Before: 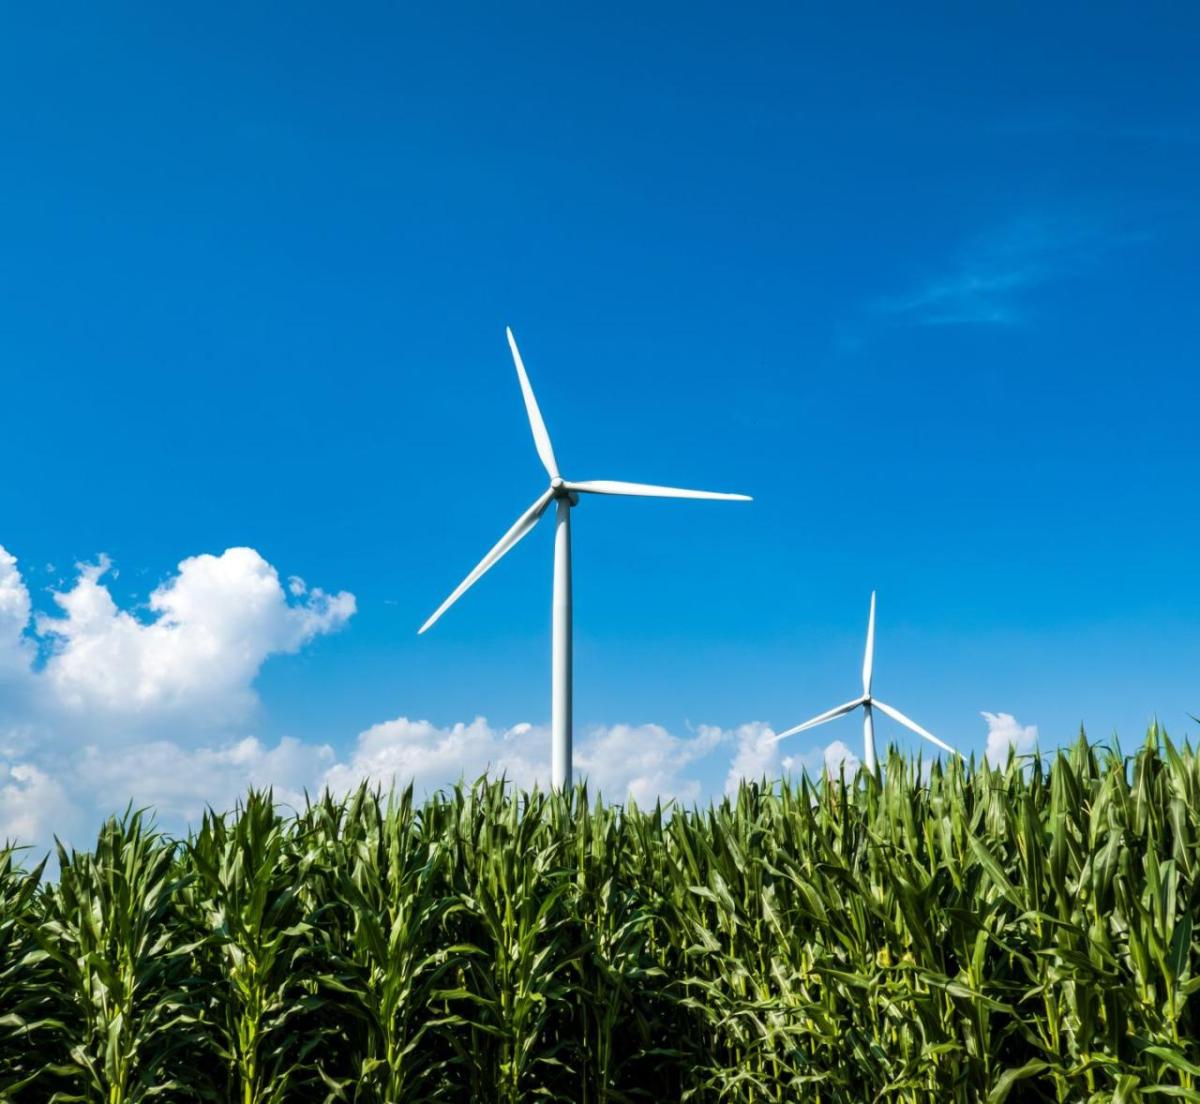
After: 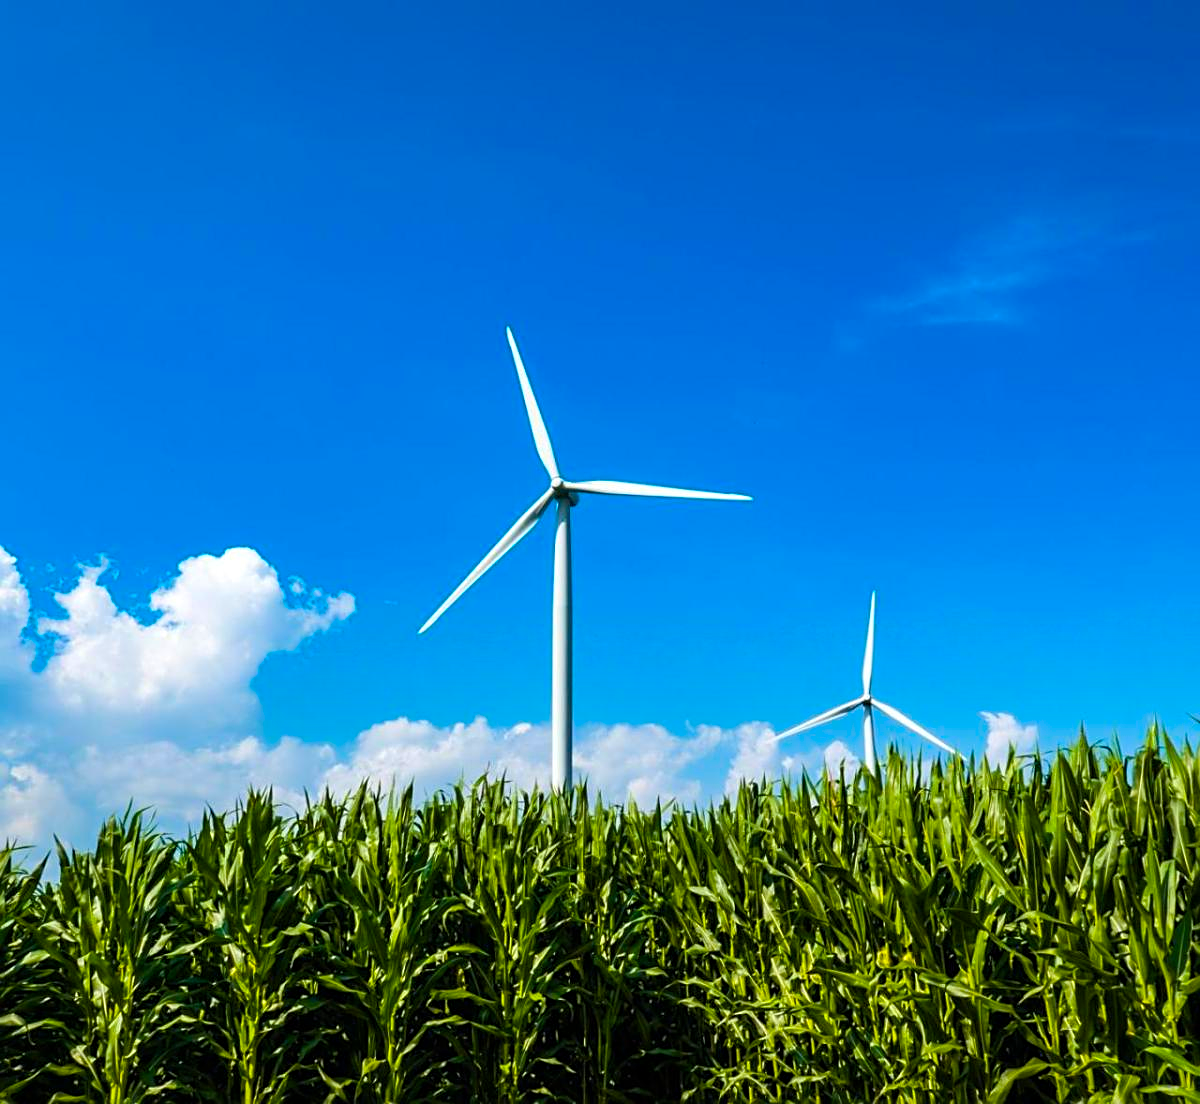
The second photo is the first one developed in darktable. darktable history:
tone equalizer: mask exposure compensation -0.51 EV
color balance rgb: linear chroma grading › global chroma 15.18%, perceptual saturation grading › global saturation 31.249%, global vibrance 9.187%
sharpen: amount 0.498
